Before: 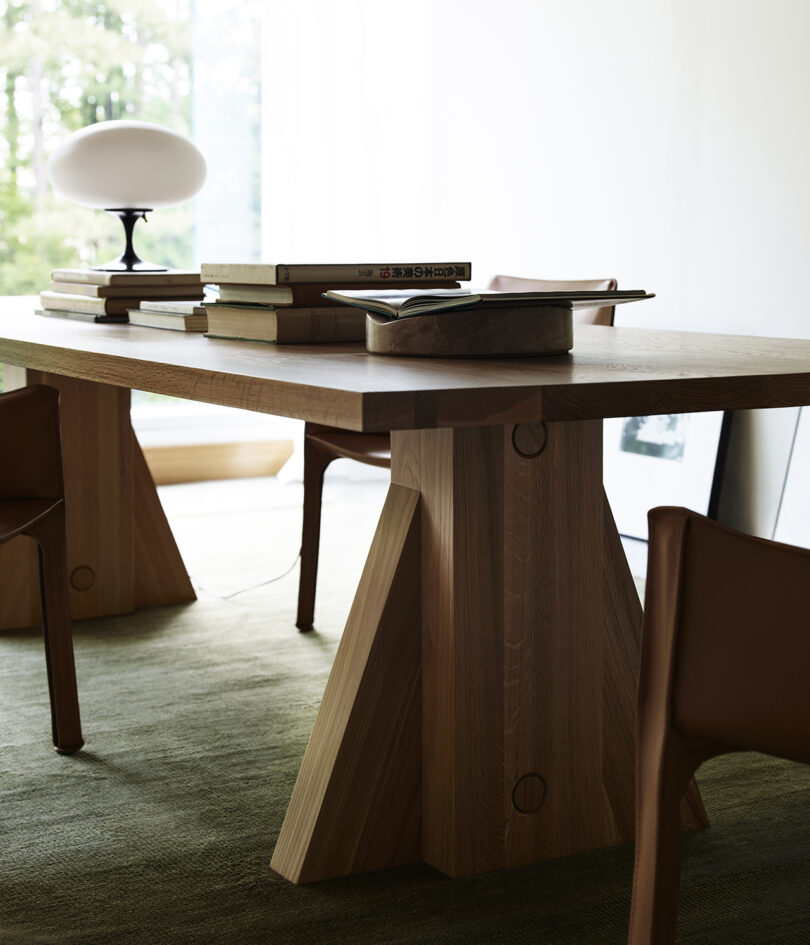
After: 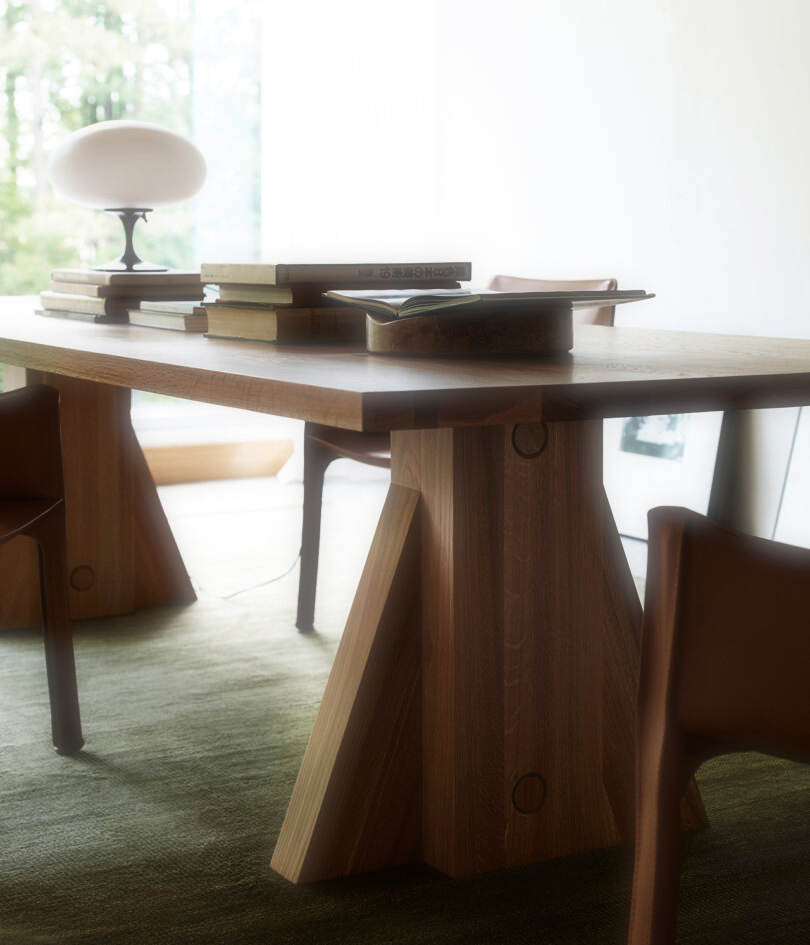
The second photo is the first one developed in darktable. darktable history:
white balance: emerald 1
soften: size 60.24%, saturation 65.46%, brightness 0.506 EV, mix 25.7%
